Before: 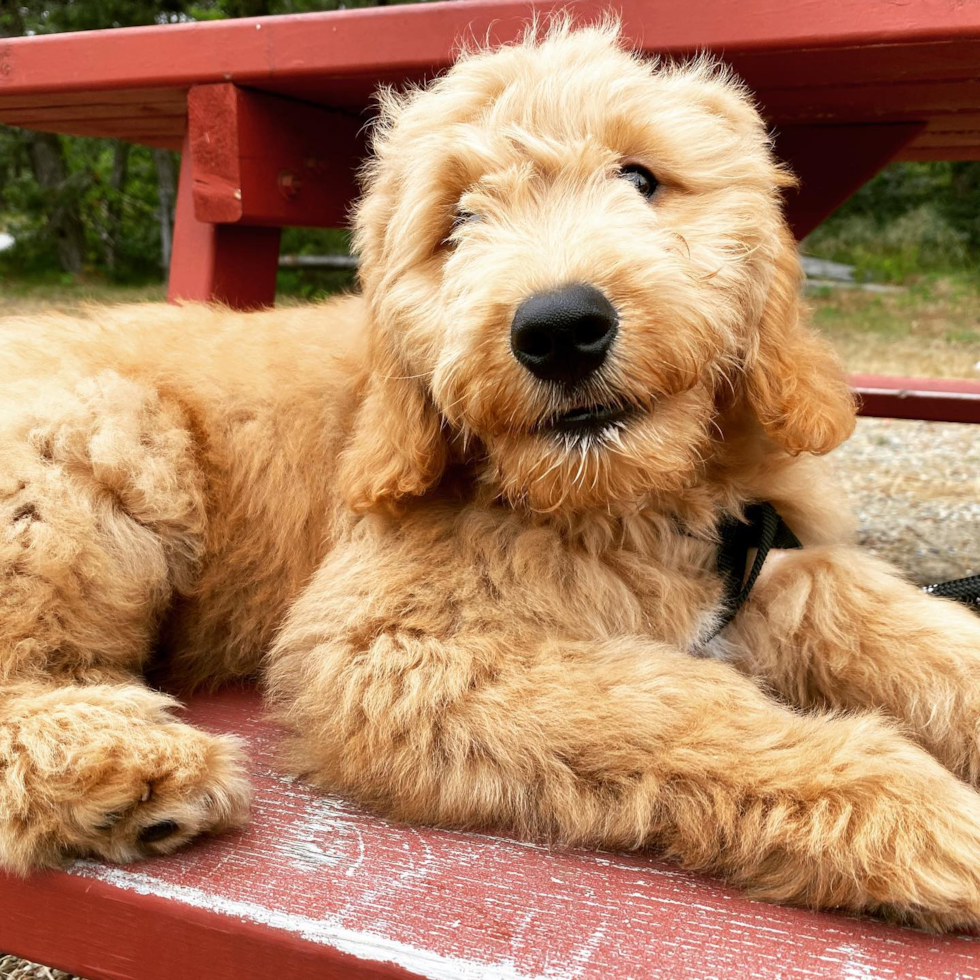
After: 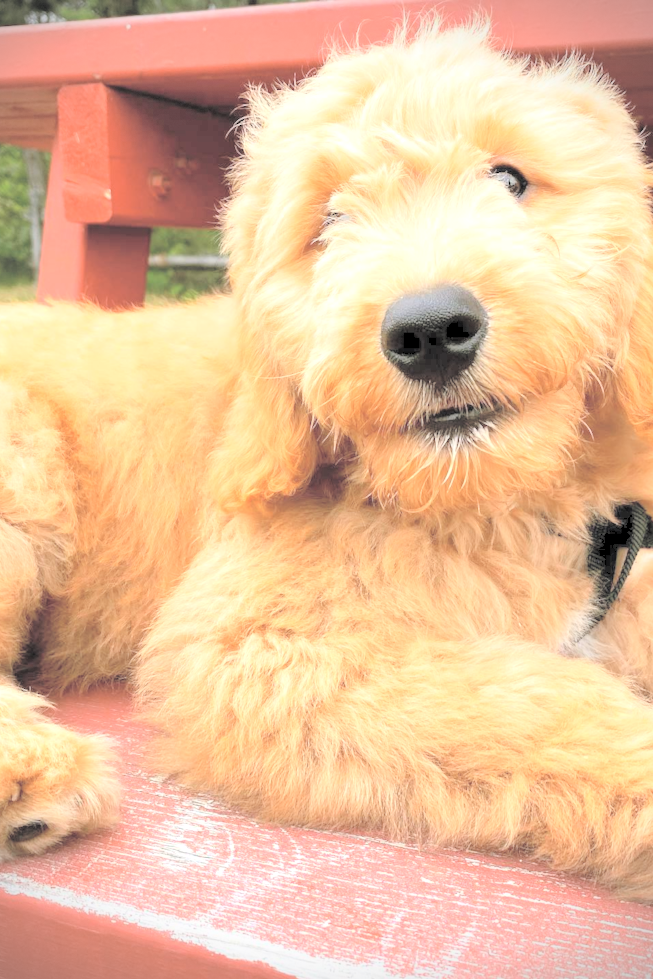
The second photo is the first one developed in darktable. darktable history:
exposure: exposure 0.298 EV, compensate highlight preservation false
contrast brightness saturation: brightness 0.981
crop and rotate: left 13.364%, right 19.996%
vignetting: dithering 8-bit output
